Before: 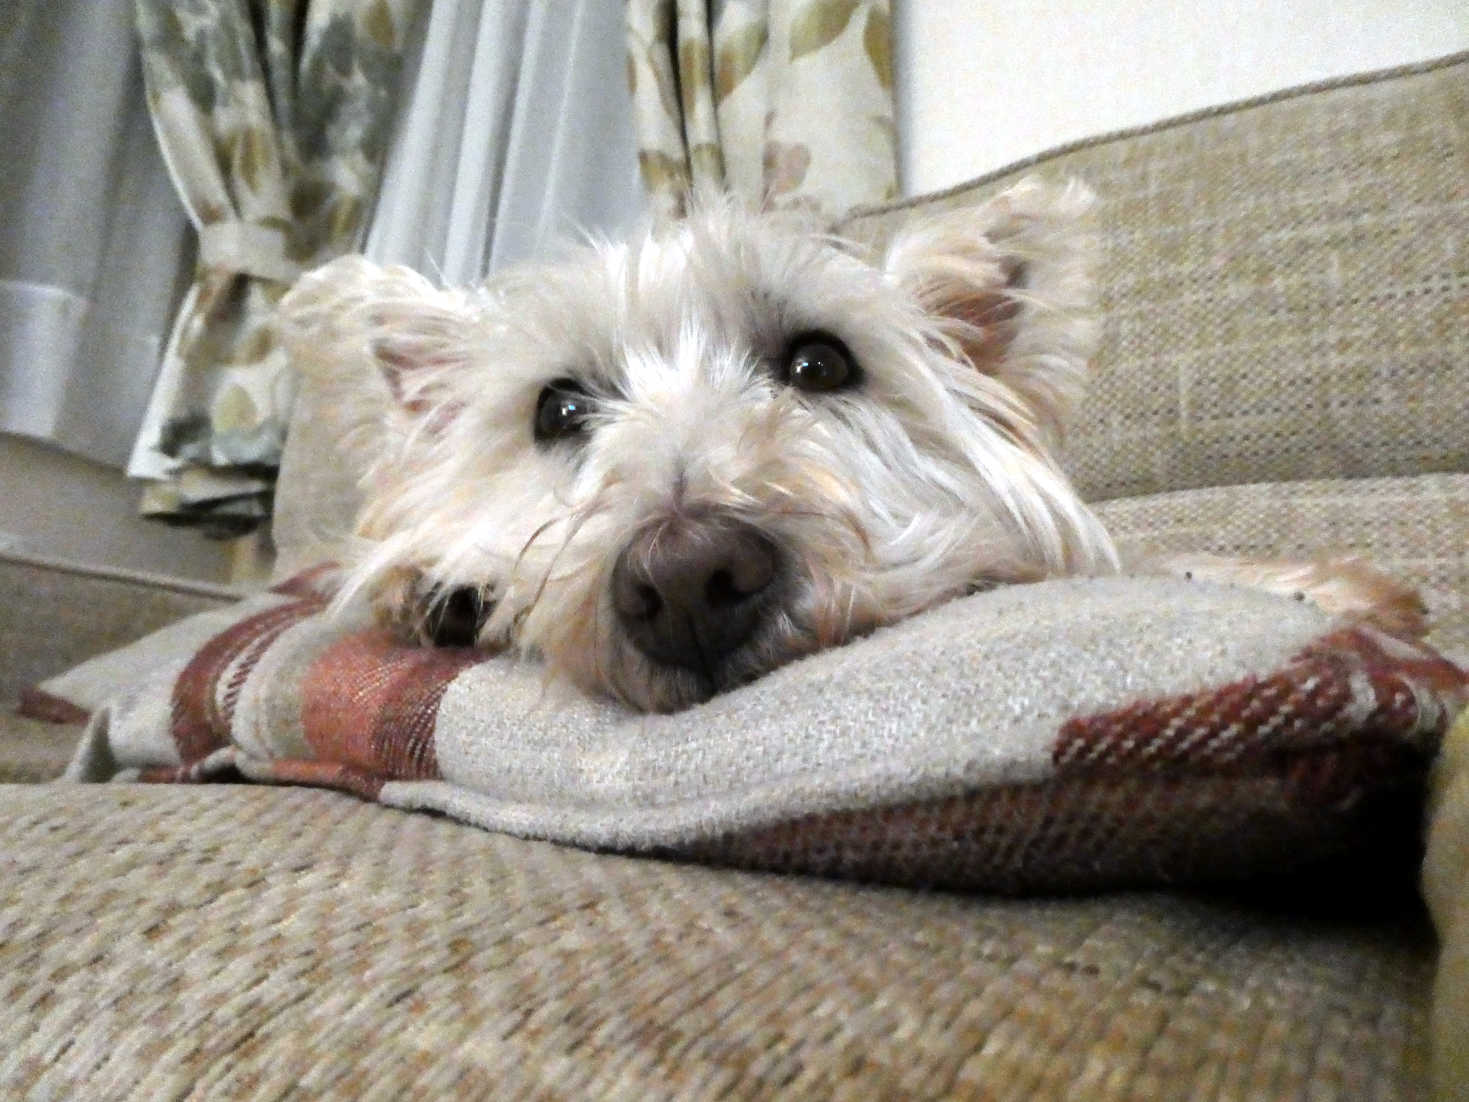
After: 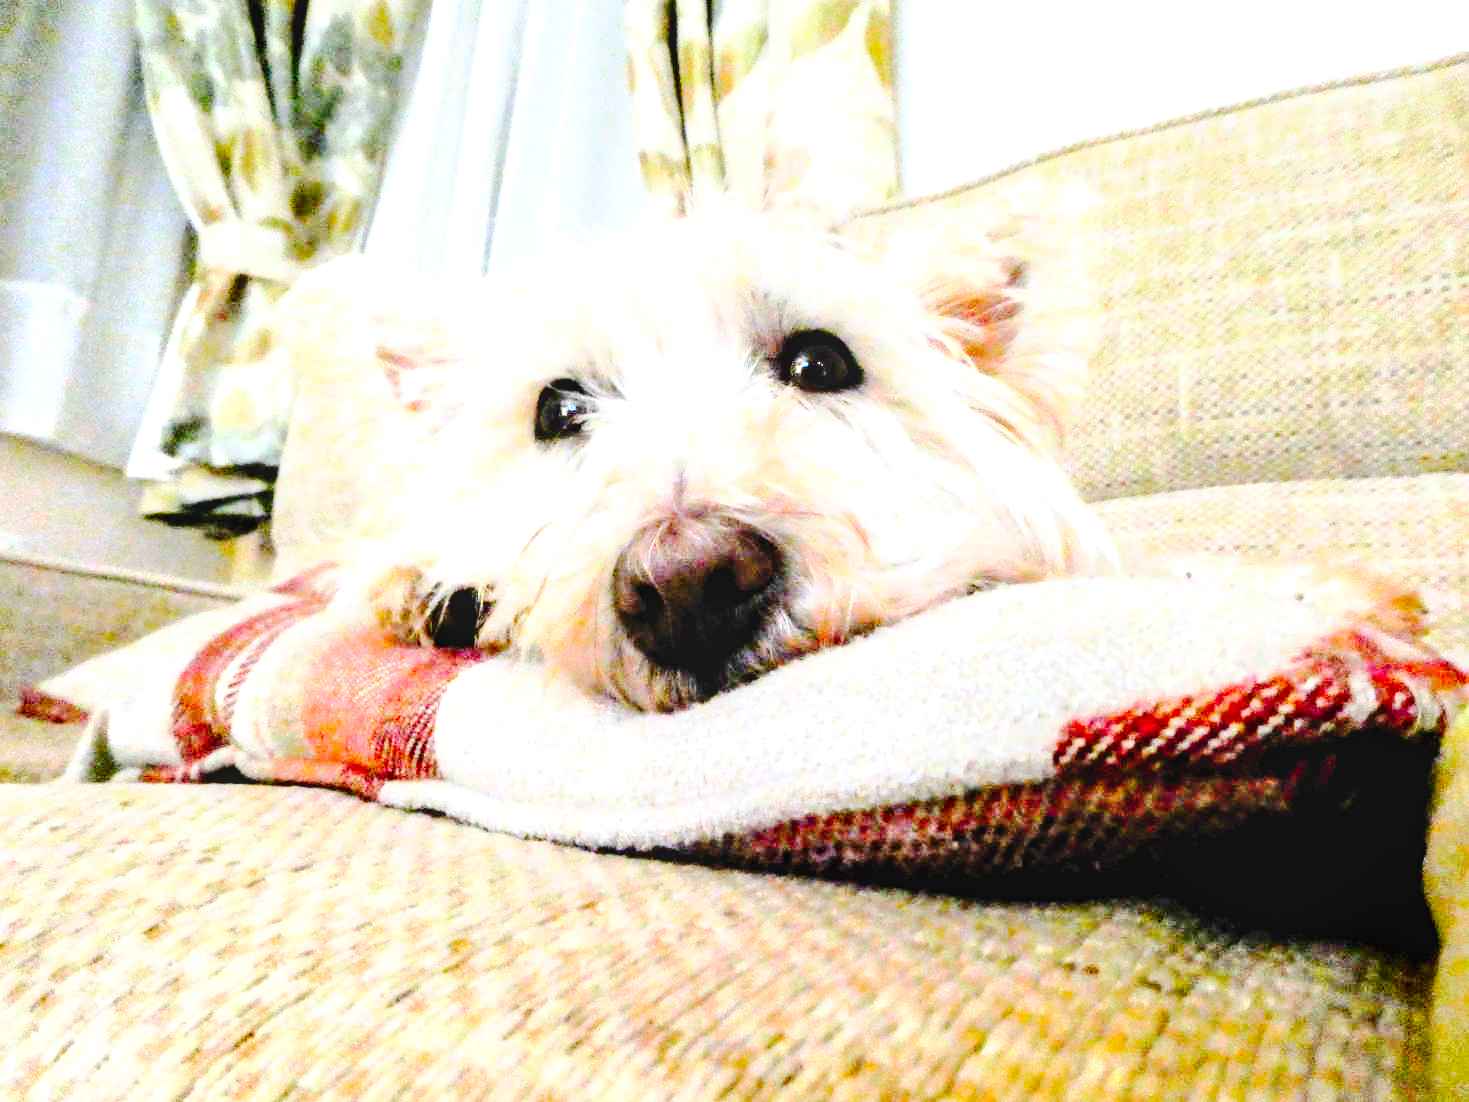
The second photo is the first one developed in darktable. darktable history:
local contrast: on, module defaults
exposure: black level correction 0.01, exposure 1 EV, compensate highlight preservation false
contrast brightness saturation: contrast 0.2, brightness 0.2, saturation 0.8
base curve: curves: ch0 [(0, 0) (0.032, 0.025) (0.121, 0.166) (0.206, 0.329) (0.605, 0.79) (1, 1)], preserve colors none
tone curve: curves: ch0 [(0, 0) (0.003, 0.012) (0.011, 0.014) (0.025, 0.02) (0.044, 0.034) (0.069, 0.047) (0.1, 0.063) (0.136, 0.086) (0.177, 0.131) (0.224, 0.183) (0.277, 0.243) (0.335, 0.317) (0.399, 0.403) (0.468, 0.488) (0.543, 0.573) (0.623, 0.649) (0.709, 0.718) (0.801, 0.795) (0.898, 0.872) (1, 1)], preserve colors none
